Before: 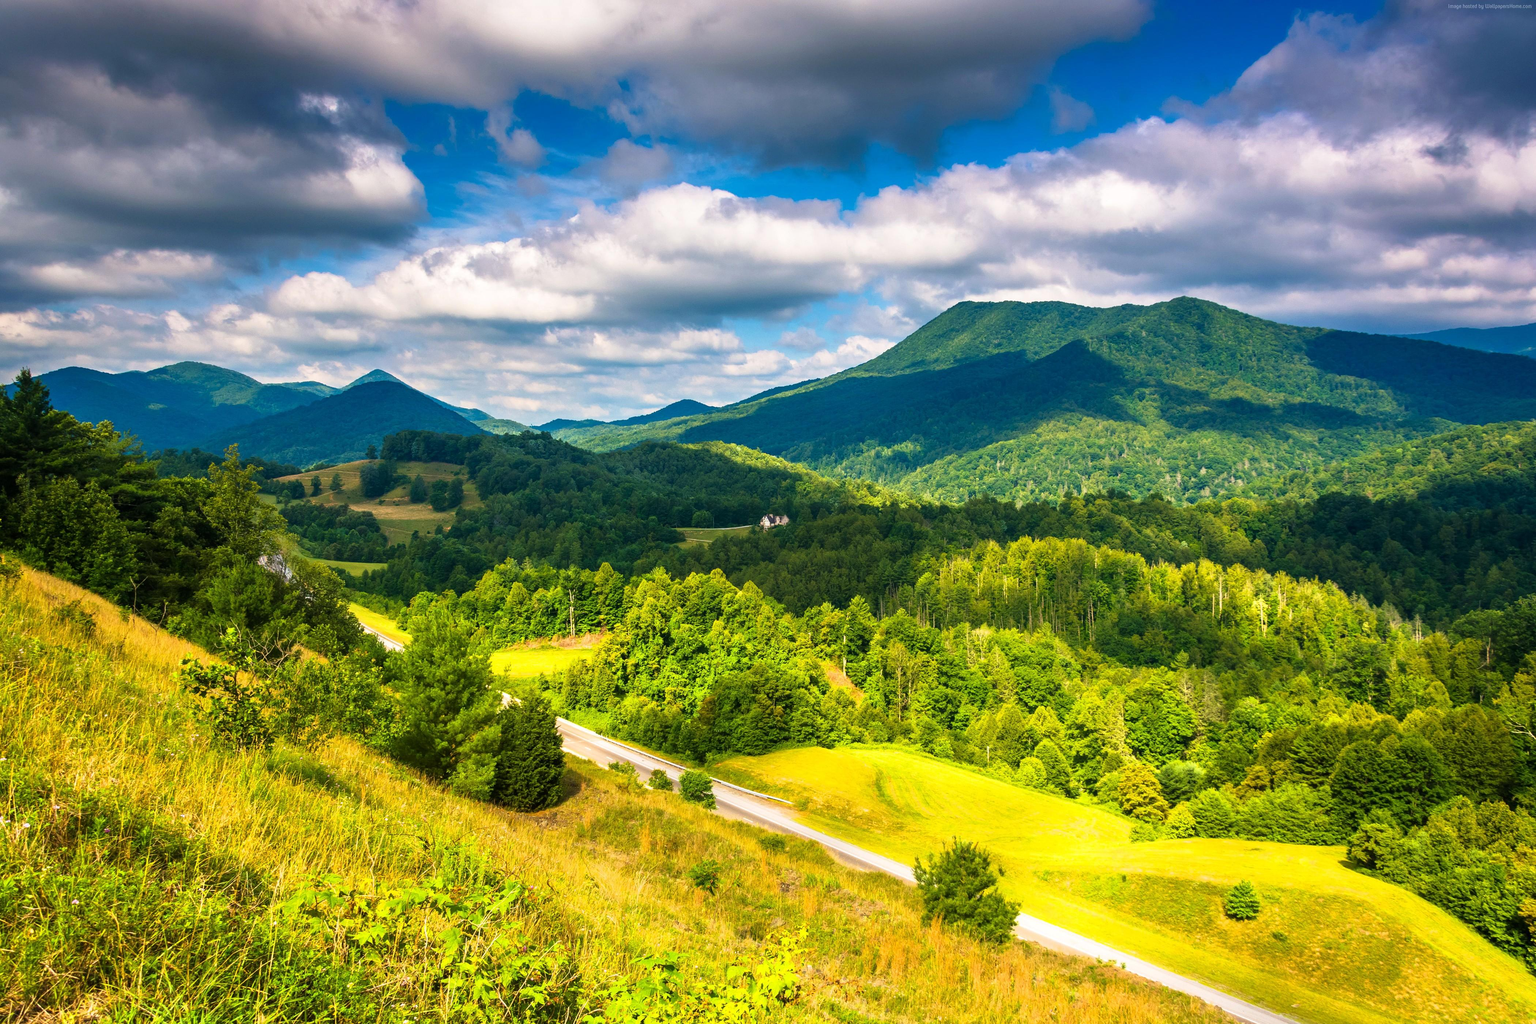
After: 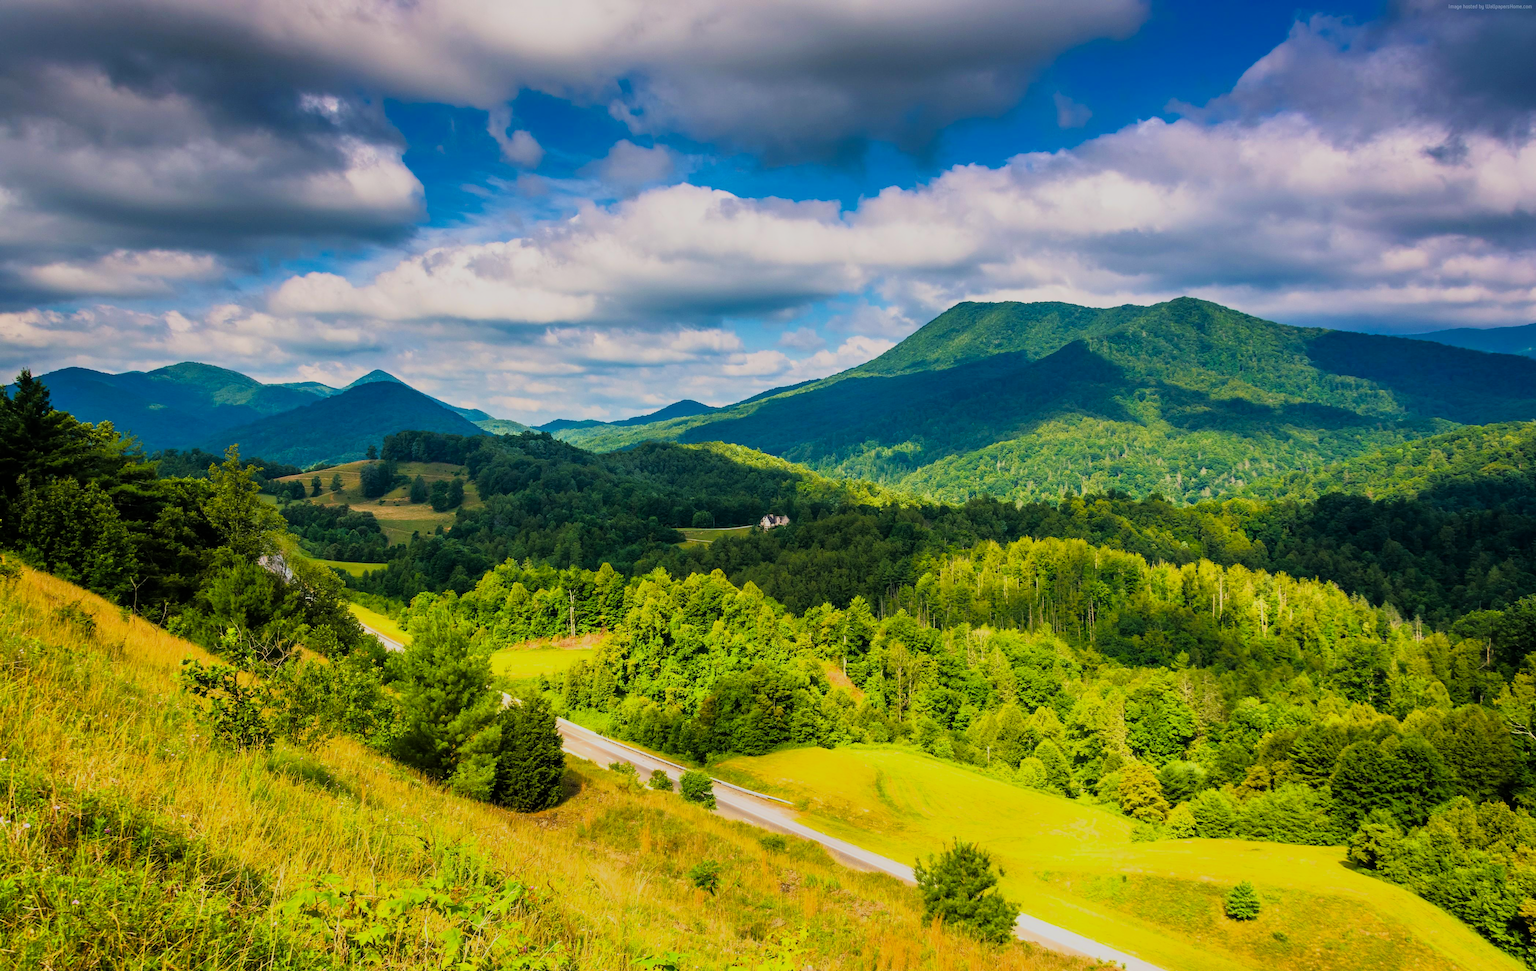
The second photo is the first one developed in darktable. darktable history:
crop and rotate: top 0%, bottom 5.097%
filmic rgb: black relative exposure -7.65 EV, white relative exposure 4.56 EV, hardness 3.61, color science v6 (2022)
color balance rgb: shadows fall-off 101%, linear chroma grading › mid-tones 7.63%, perceptual saturation grading › mid-tones 11.68%, mask middle-gray fulcrum 22.45%, global vibrance 10.11%, saturation formula JzAzBz (2021)
